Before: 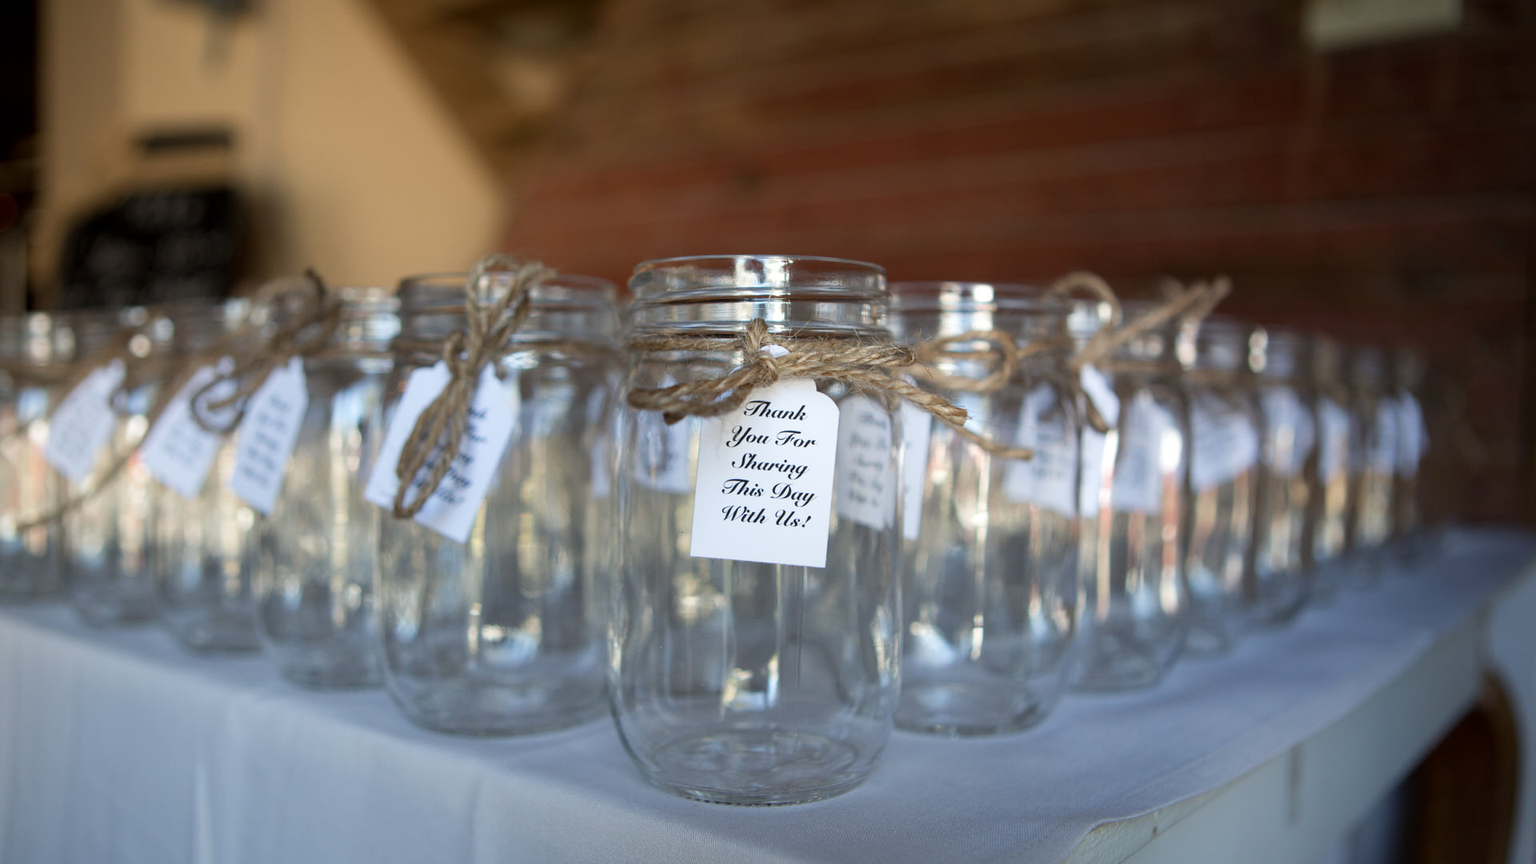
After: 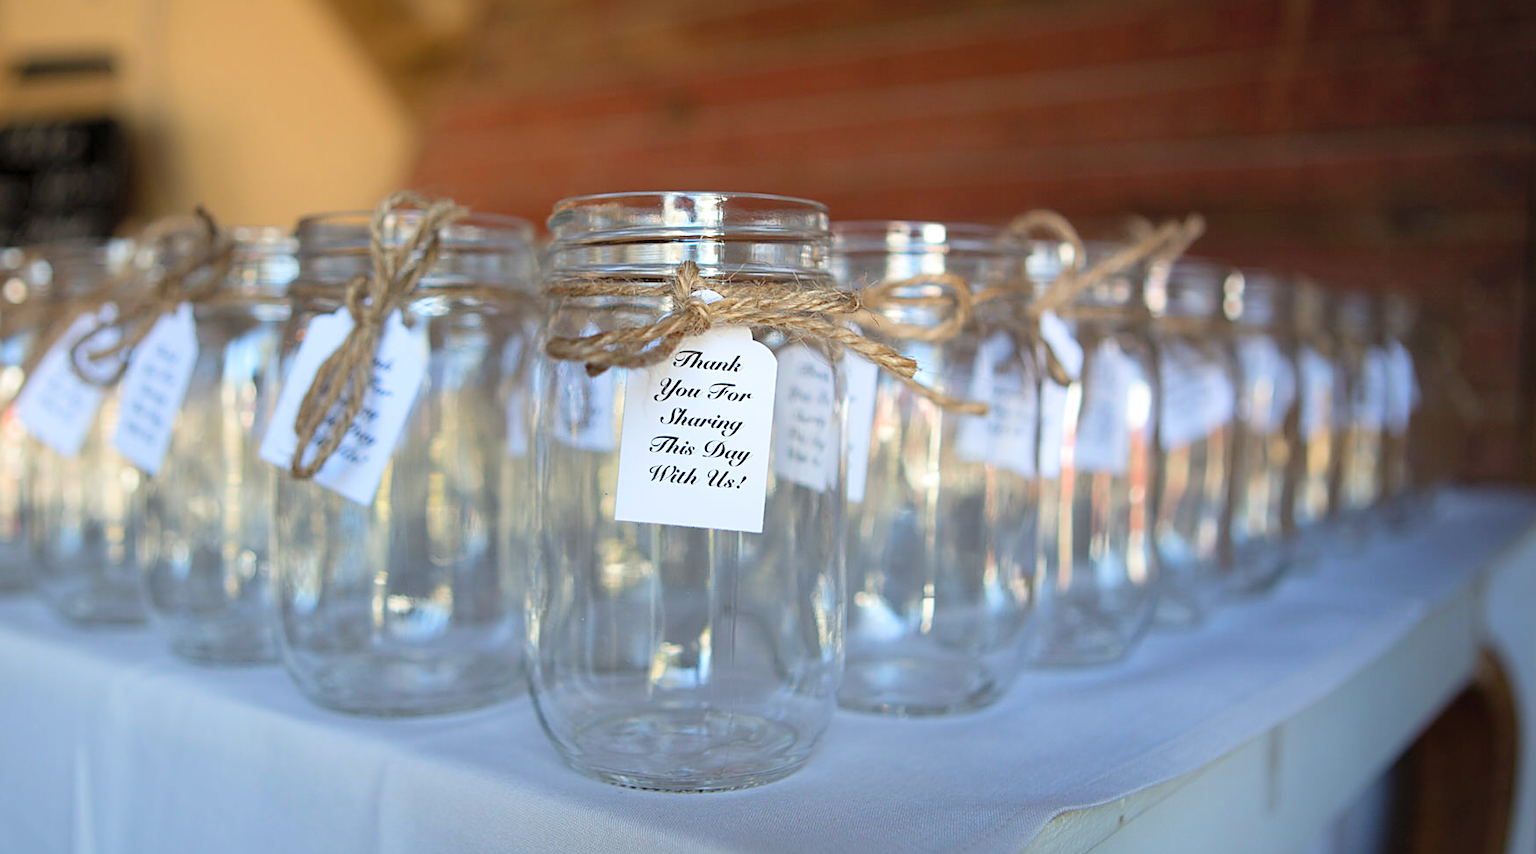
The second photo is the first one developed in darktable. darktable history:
crop and rotate: left 8.262%, top 9.226%
rotate and perspective: crop left 0, crop top 0
contrast brightness saturation: contrast 0.07, brightness 0.18, saturation 0.4
sharpen: on, module defaults
